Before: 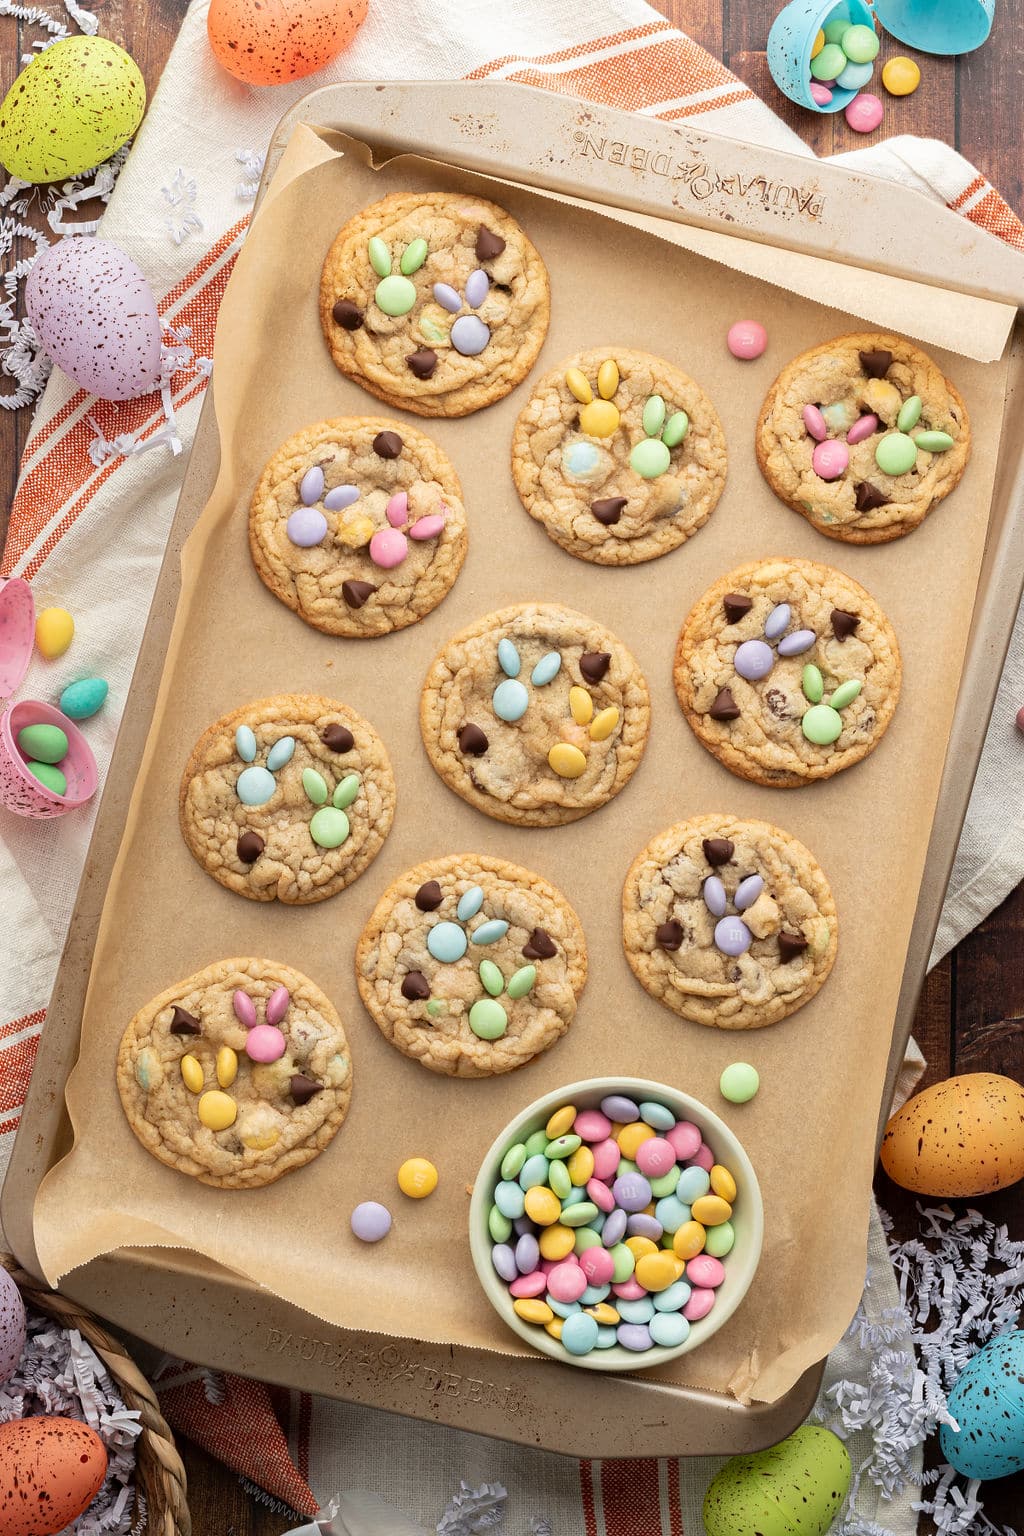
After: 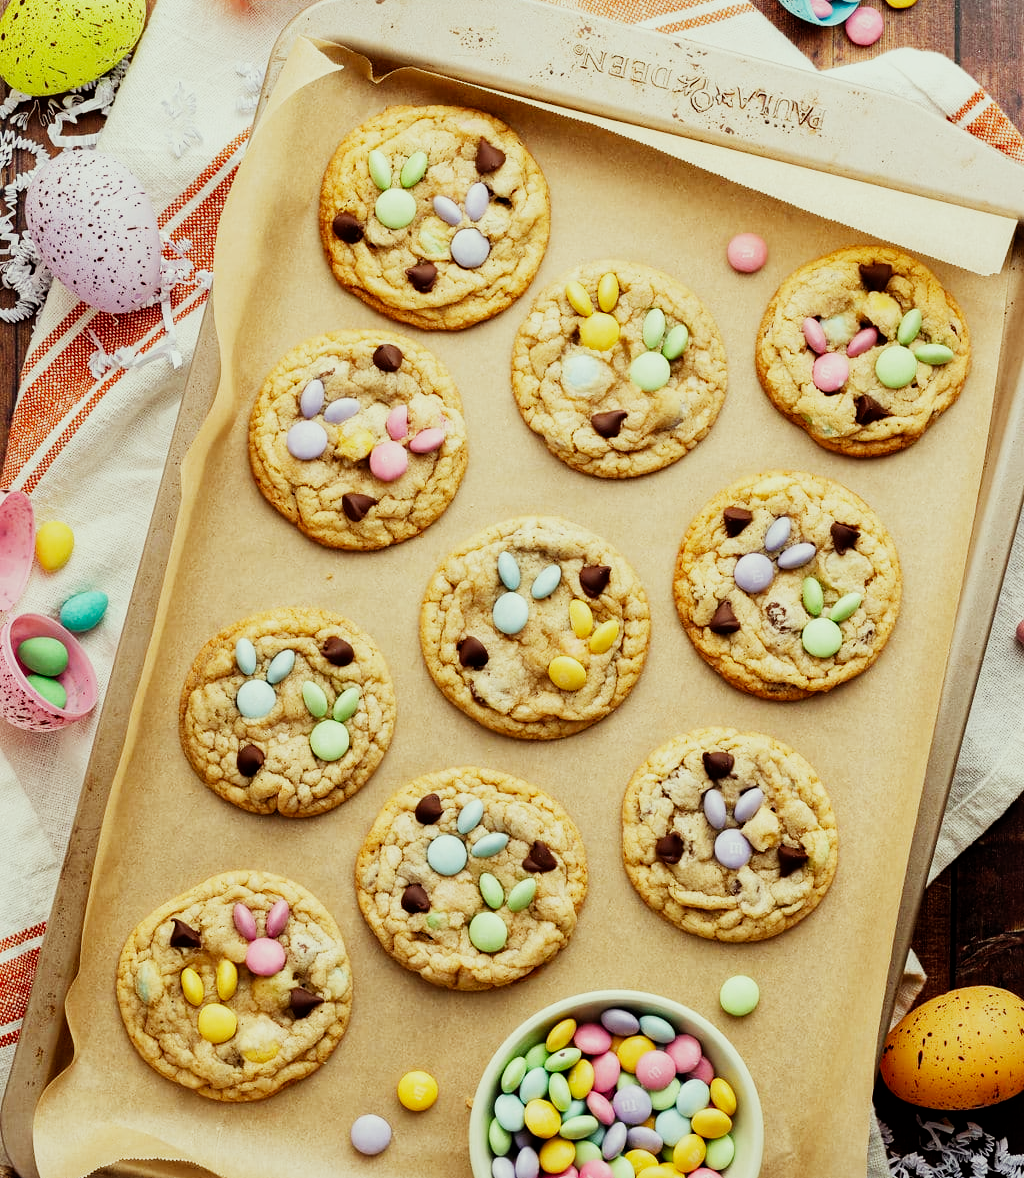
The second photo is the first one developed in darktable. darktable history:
color correction: highlights a* -4.73, highlights b* 5.06, saturation 0.97
local contrast: mode bilateral grid, contrast 20, coarseness 50, detail 120%, midtone range 0.2
crop: top 5.667%, bottom 17.637%
sigmoid: contrast 1.81, skew -0.21, preserve hue 0%, red attenuation 0.1, red rotation 0.035, green attenuation 0.1, green rotation -0.017, blue attenuation 0.15, blue rotation -0.052, base primaries Rec2020
color balance rgb: perceptual saturation grading › global saturation 10%, global vibrance 10%
